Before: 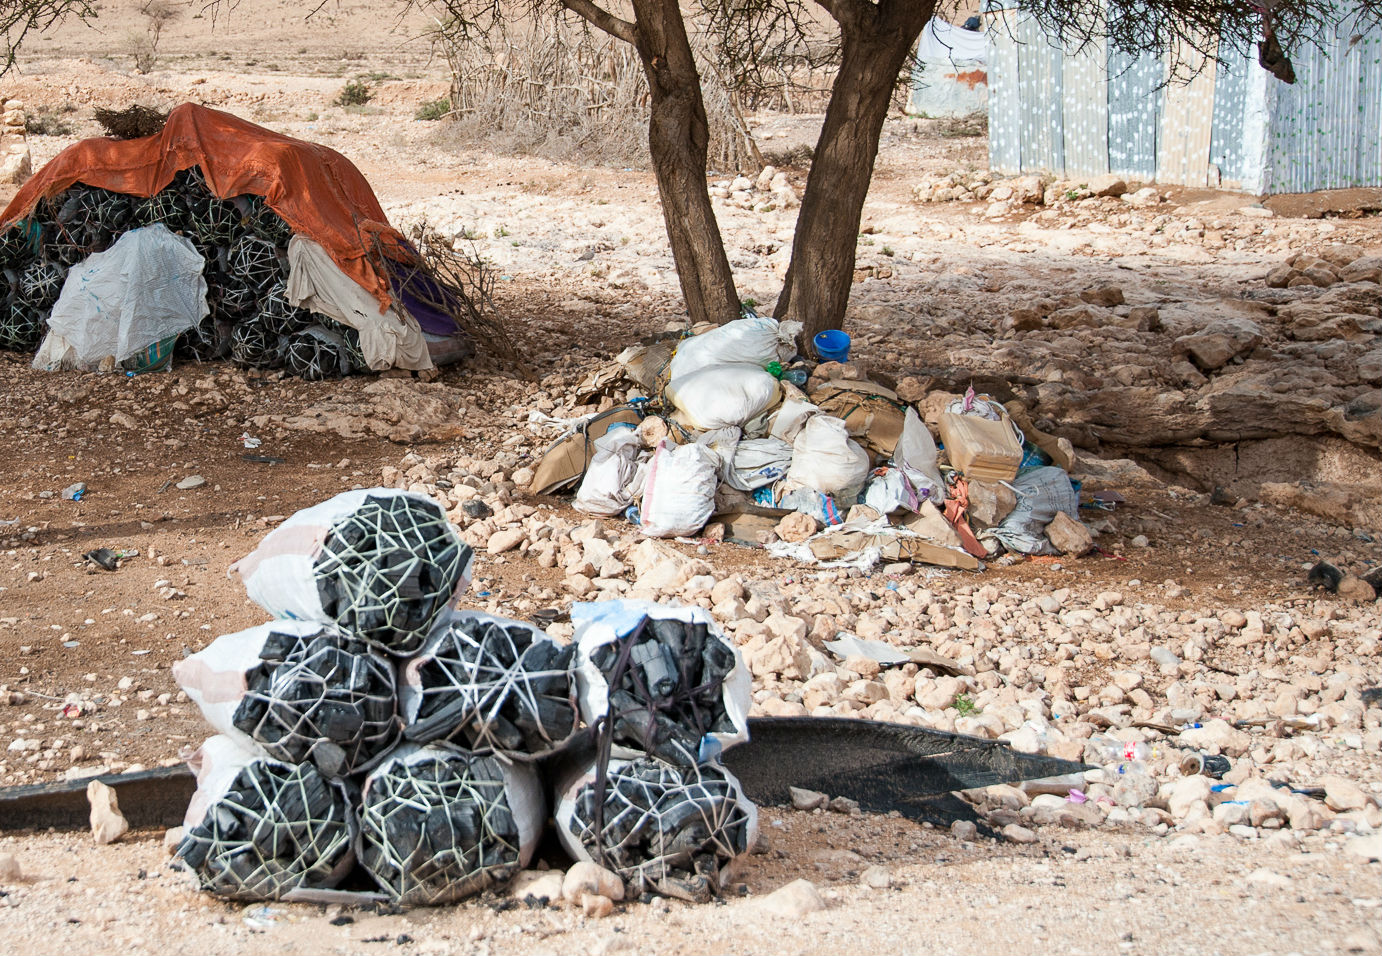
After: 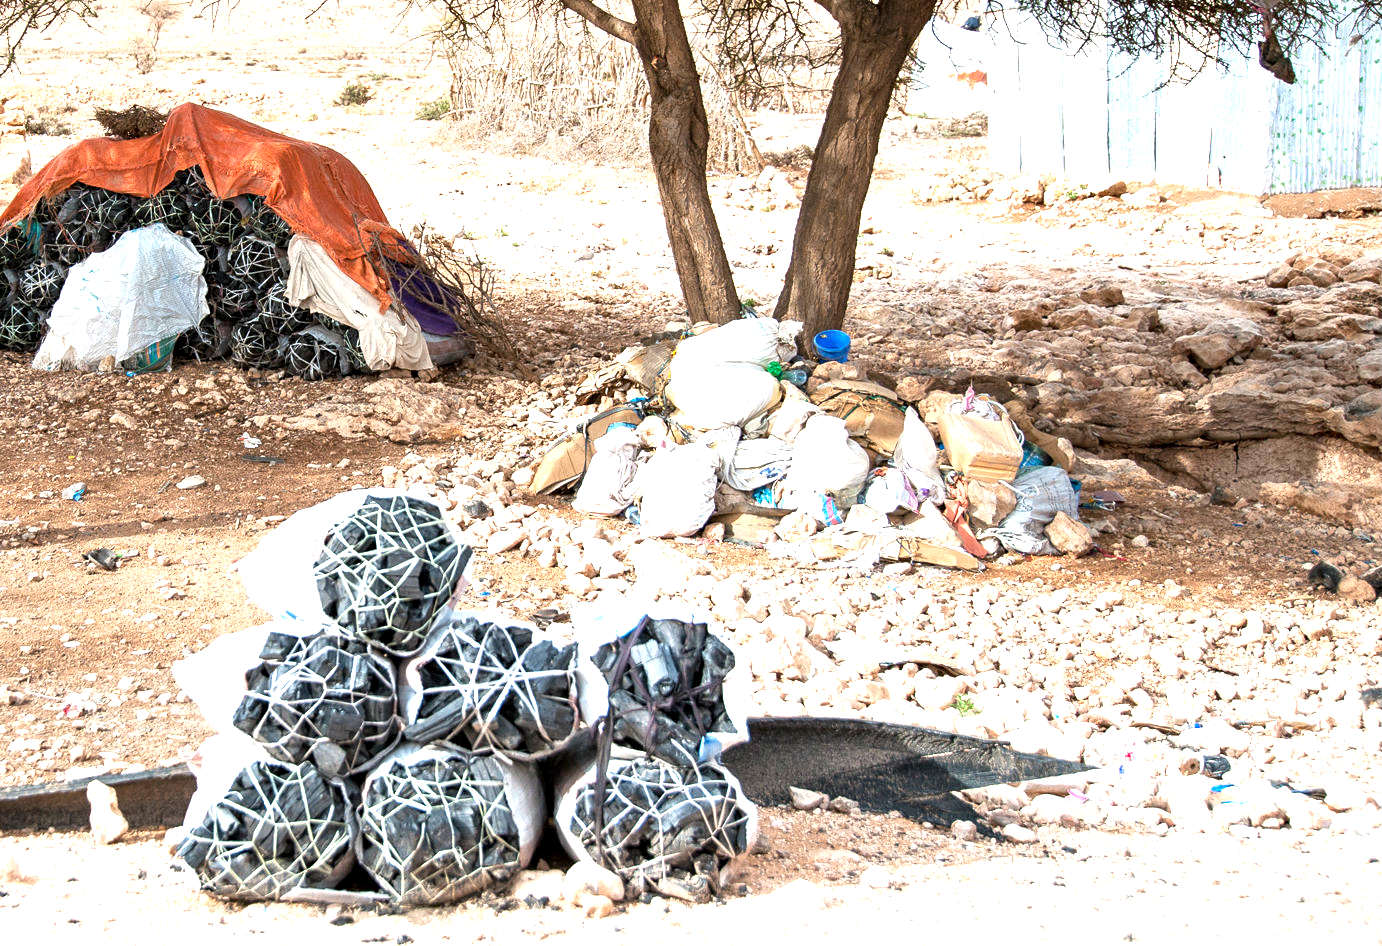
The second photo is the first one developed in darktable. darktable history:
exposure: black level correction 0.001, exposure 1.303 EV, compensate exposure bias true, compensate highlight preservation false
